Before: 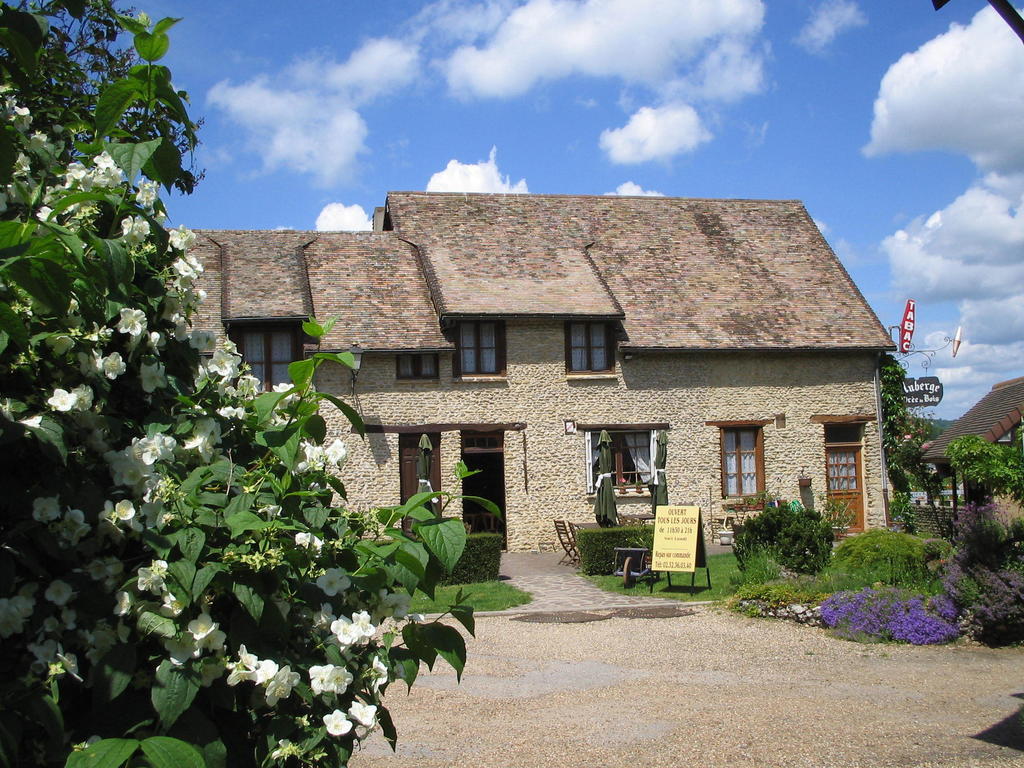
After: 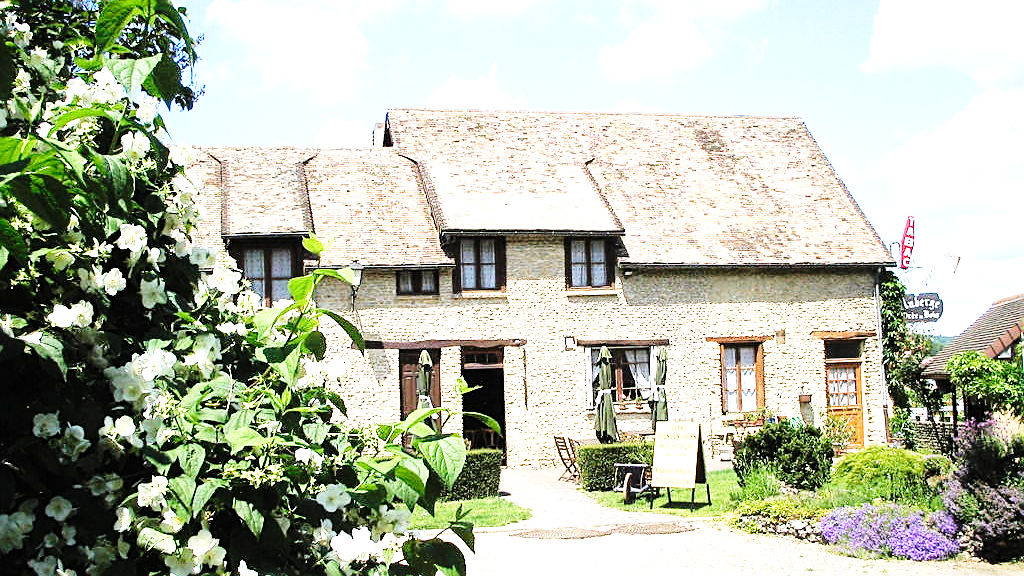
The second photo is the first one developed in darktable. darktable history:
base curve: curves: ch0 [(0, 0) (0.028, 0.03) (0.121, 0.232) (0.46, 0.748) (0.859, 0.968) (1, 1)], preserve colors none
sharpen: on, module defaults
exposure: exposure 0.61 EV, compensate exposure bias true, compensate highlight preservation false
crop: top 11.045%, bottom 13.94%
tone equalizer: -8 EV -1.11 EV, -7 EV -1.01 EV, -6 EV -0.906 EV, -5 EV -0.555 EV, -3 EV 0.575 EV, -2 EV 0.86 EV, -1 EV 0.986 EV, +0 EV 1.06 EV
